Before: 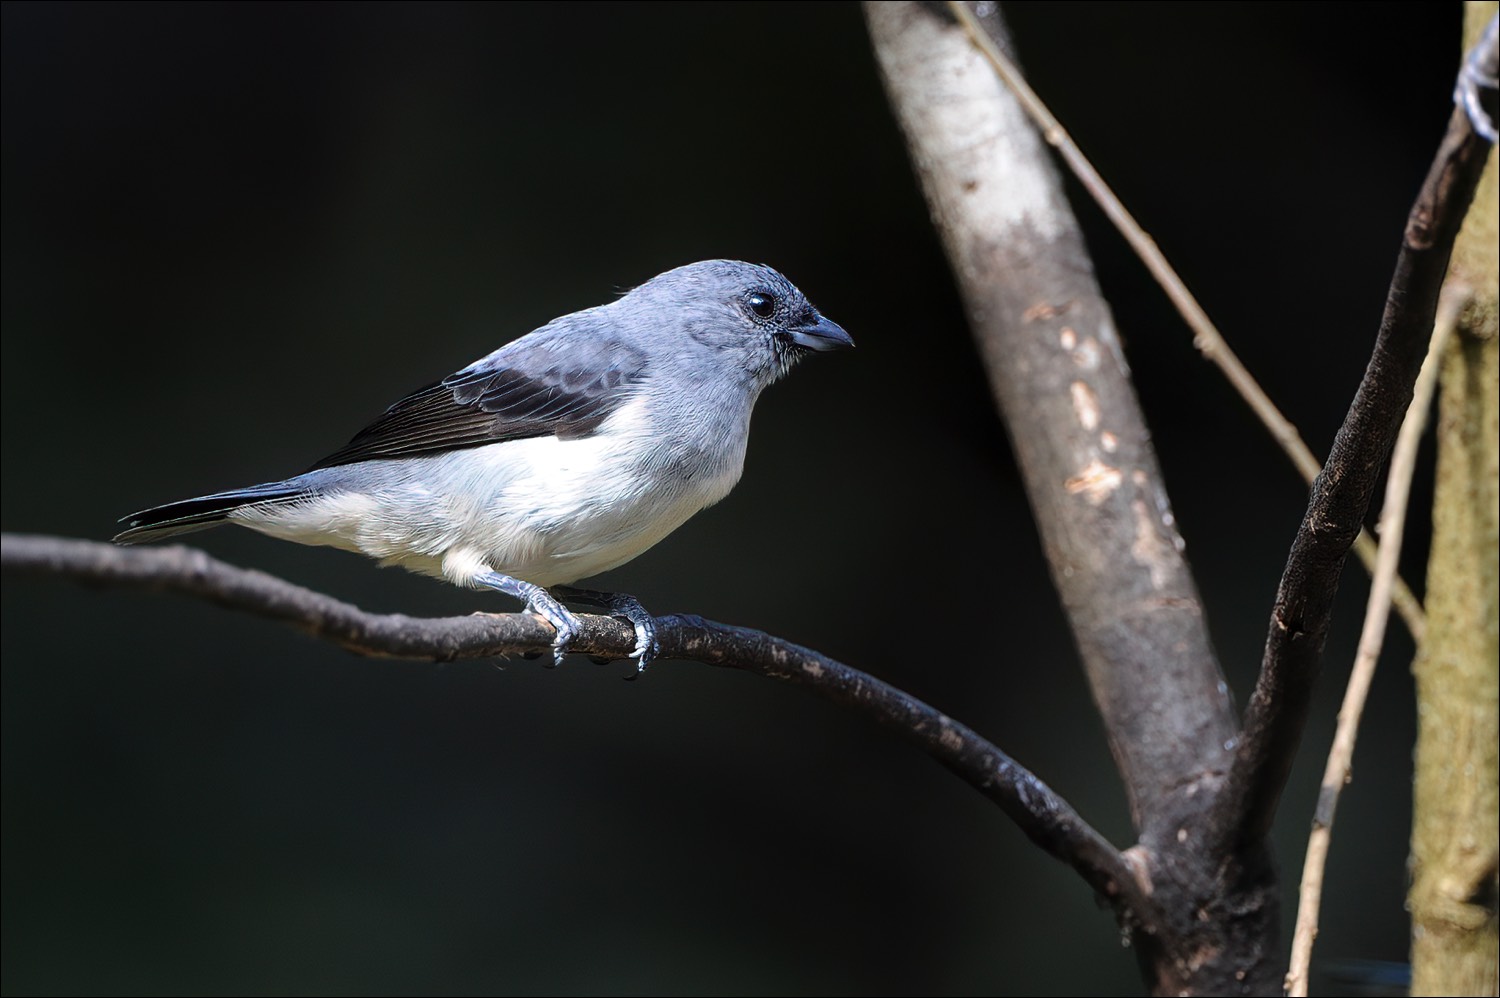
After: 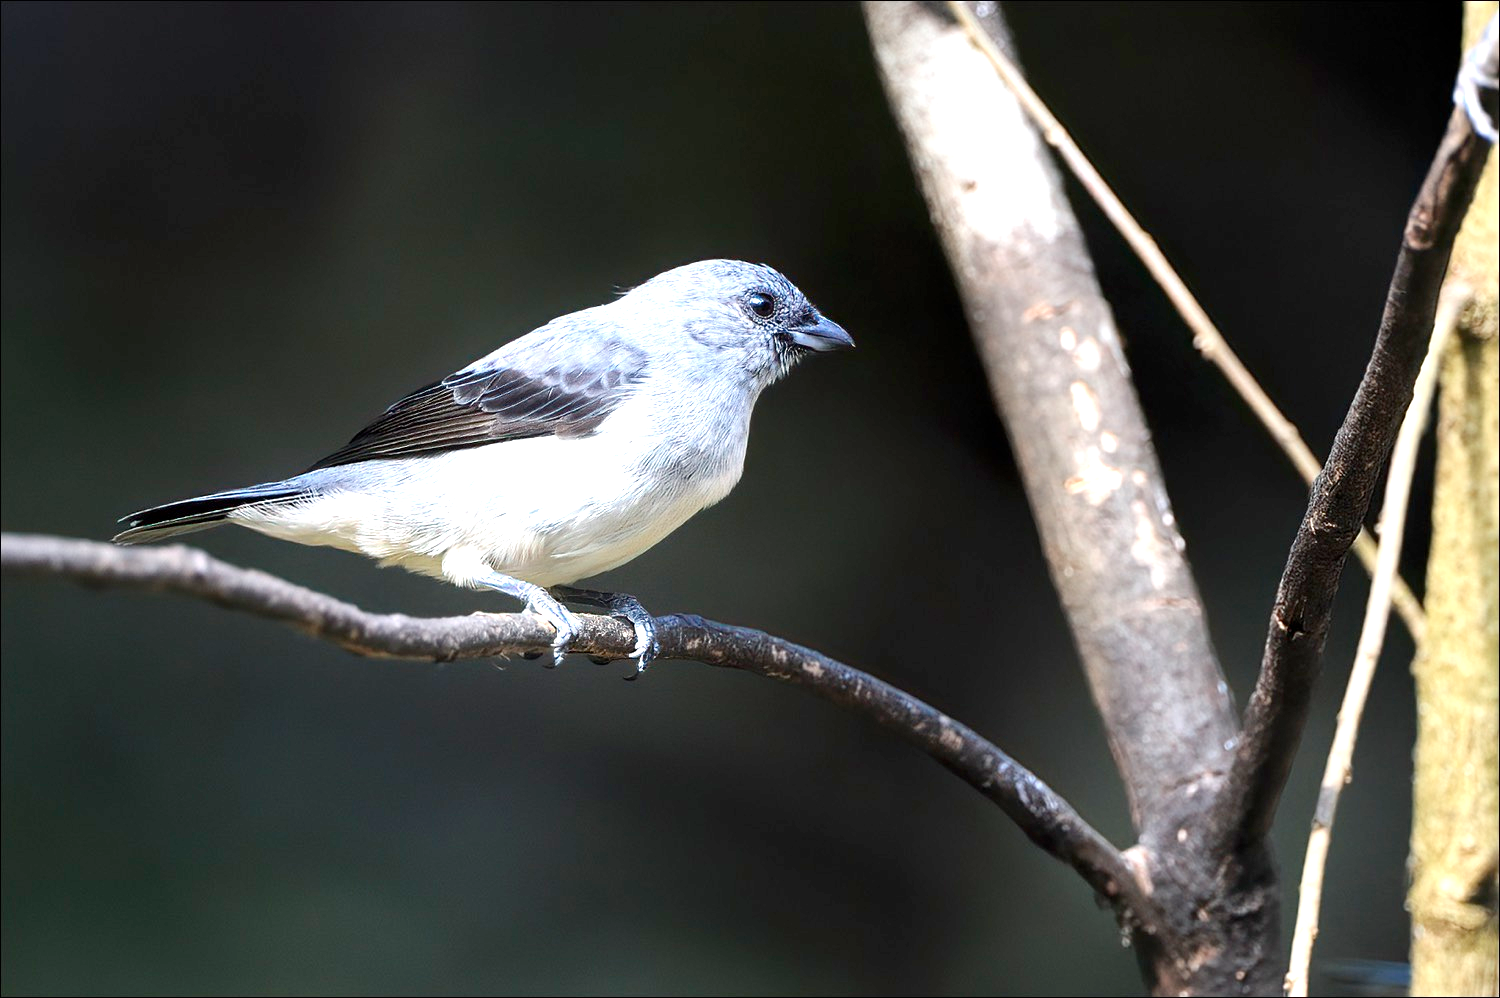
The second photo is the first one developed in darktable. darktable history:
exposure: exposure 0.997 EV, compensate highlight preservation false
